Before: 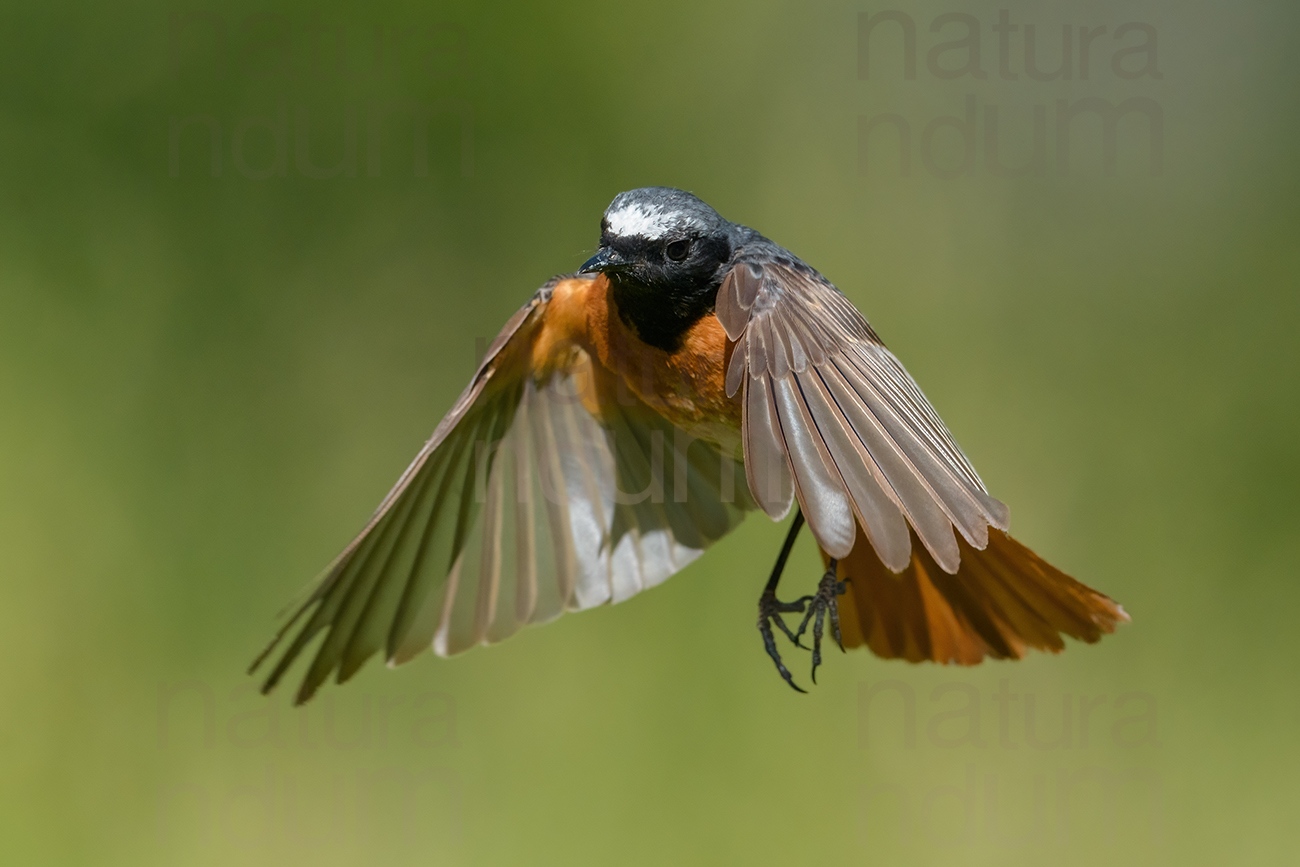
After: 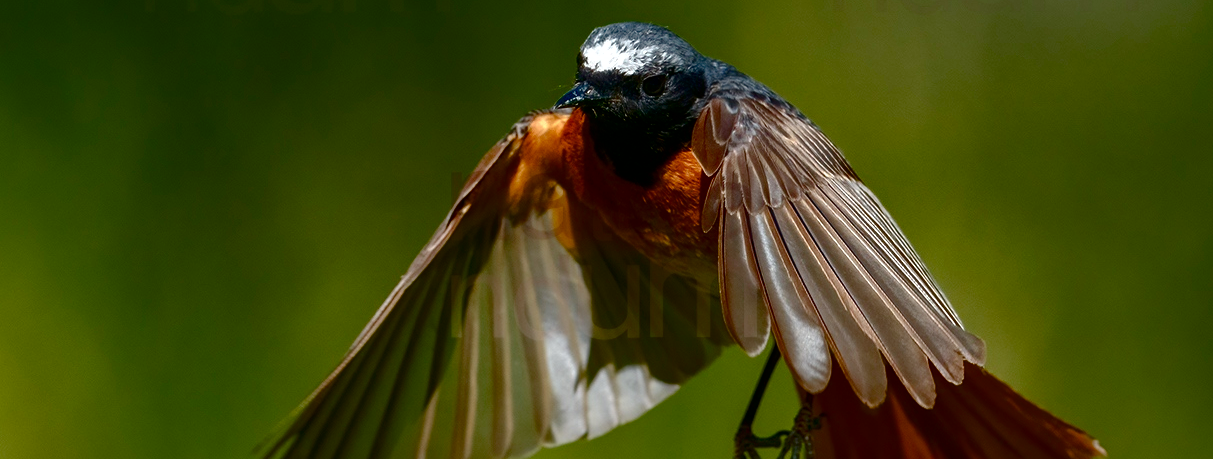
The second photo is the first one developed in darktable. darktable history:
crop: left 1.848%, top 19.032%, right 4.77%, bottom 27.984%
color balance rgb: perceptual saturation grading › global saturation 0.763%, perceptual saturation grading › highlights -29.491%, perceptual saturation grading › mid-tones 28.899%, perceptual saturation grading › shadows 59.343%, perceptual brilliance grading › highlights 14.307%, perceptual brilliance grading › mid-tones -6.867%, perceptual brilliance grading › shadows -27.172%, global vibrance 7.235%, saturation formula JzAzBz (2021)
shadows and highlights: on, module defaults
contrast brightness saturation: contrast 0.134, brightness -0.22, saturation 0.142
